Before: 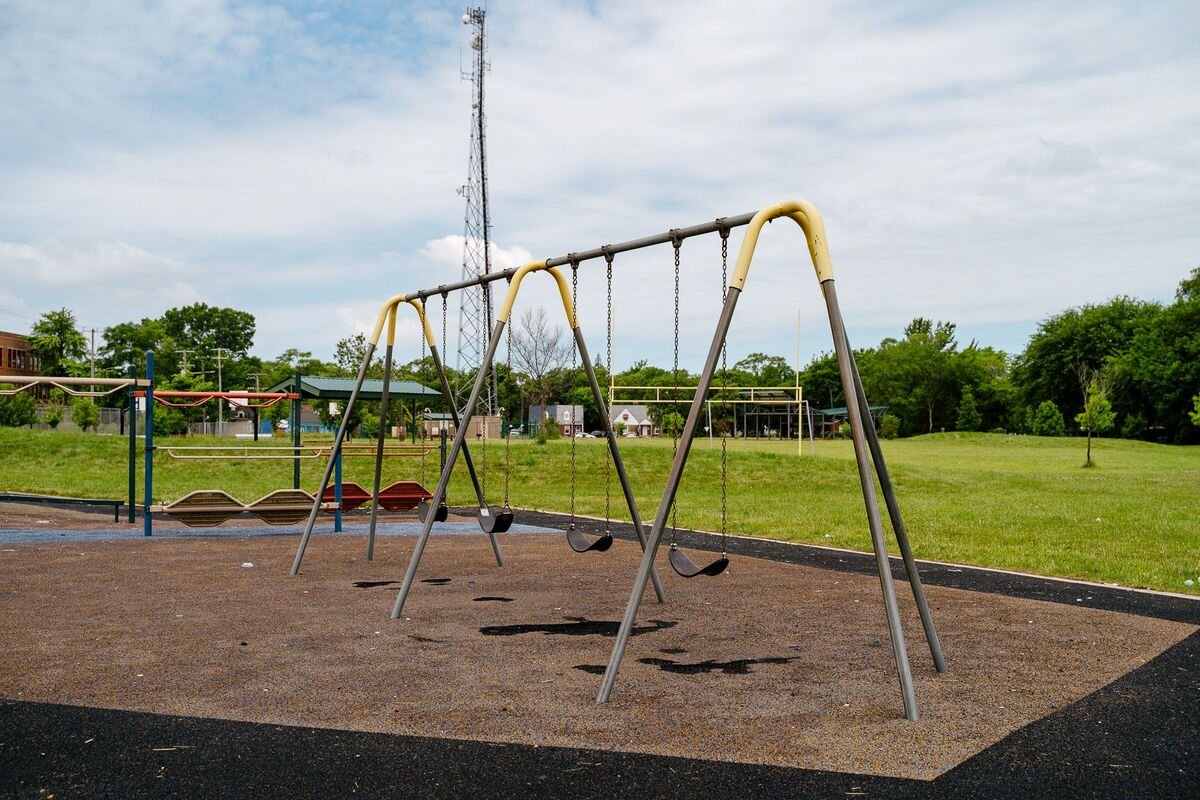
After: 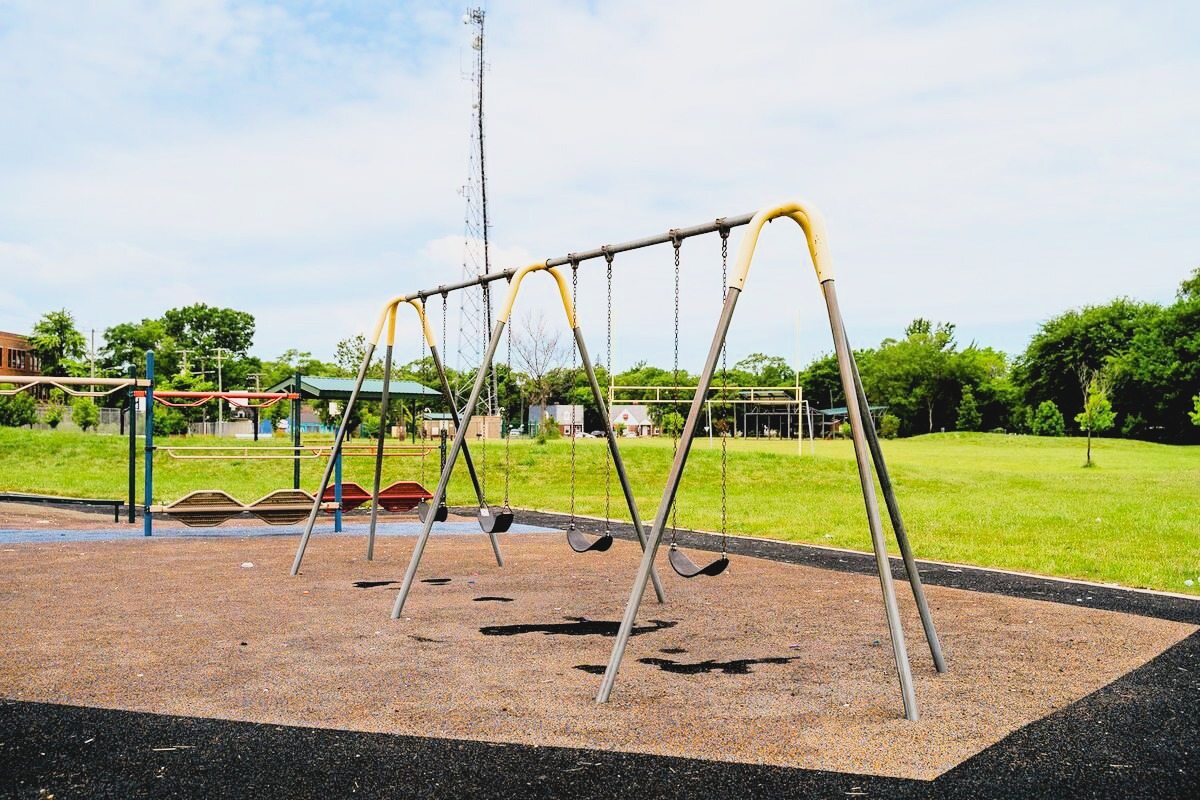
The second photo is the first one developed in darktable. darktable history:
exposure: black level correction 0.001, exposure 1.398 EV, compensate highlight preservation false
contrast brightness saturation: contrast -0.11
filmic rgb: black relative exposure -5.12 EV, white relative exposure 3.95 EV, hardness 2.88, contrast 1.197, color science v6 (2022)
